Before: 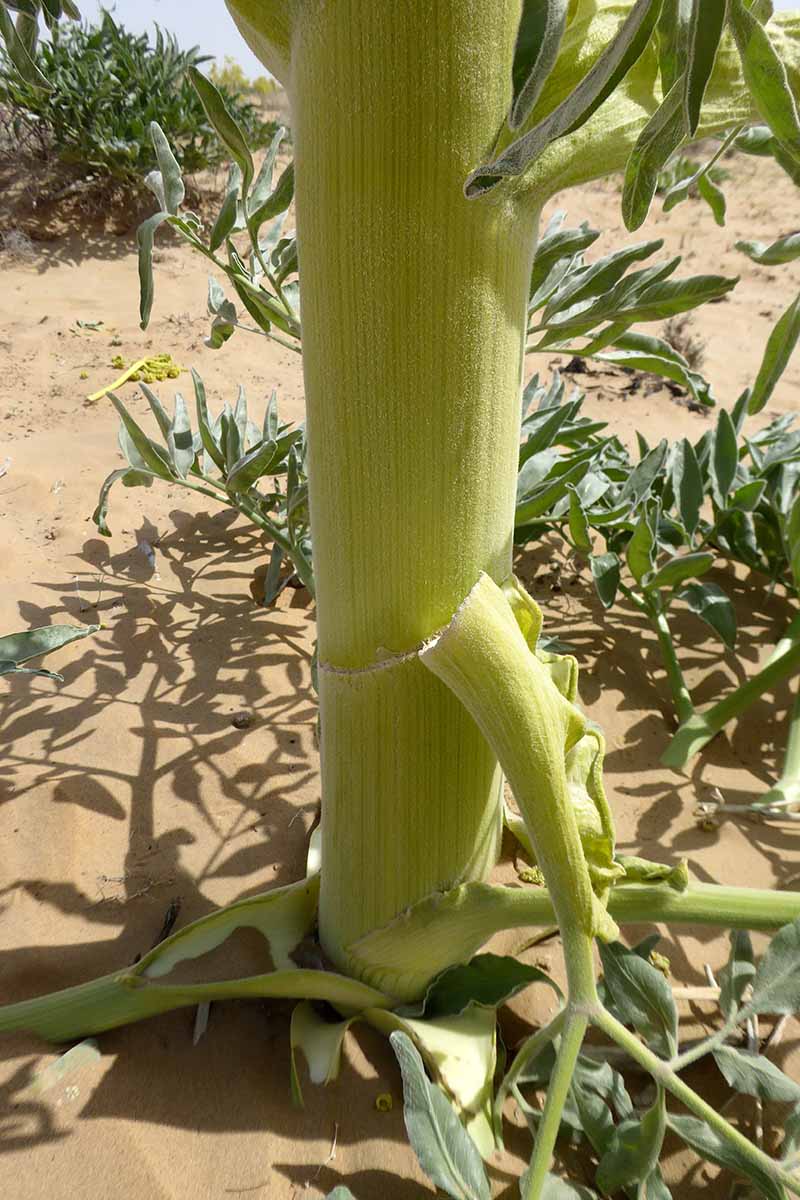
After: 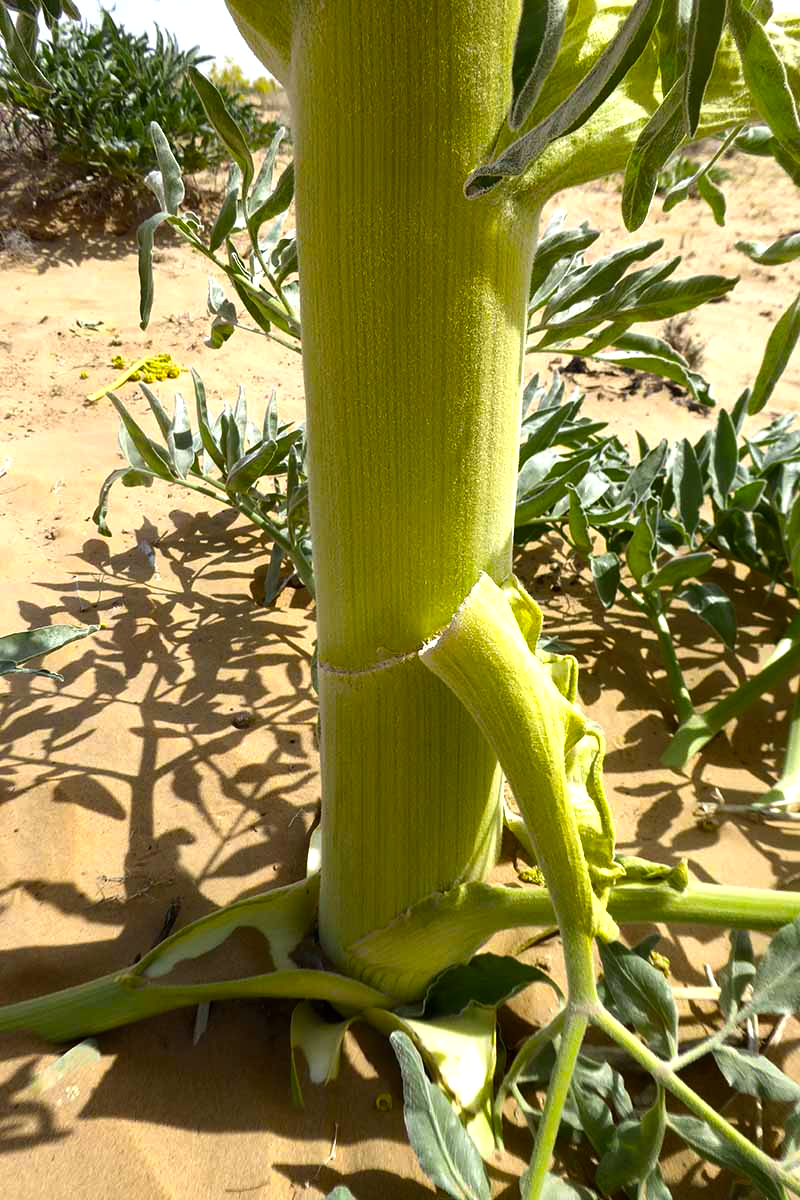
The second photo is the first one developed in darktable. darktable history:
color balance rgb: perceptual saturation grading › global saturation 30.811%, perceptual brilliance grading › global brilliance 15.777%, perceptual brilliance grading › shadows -35.03%
